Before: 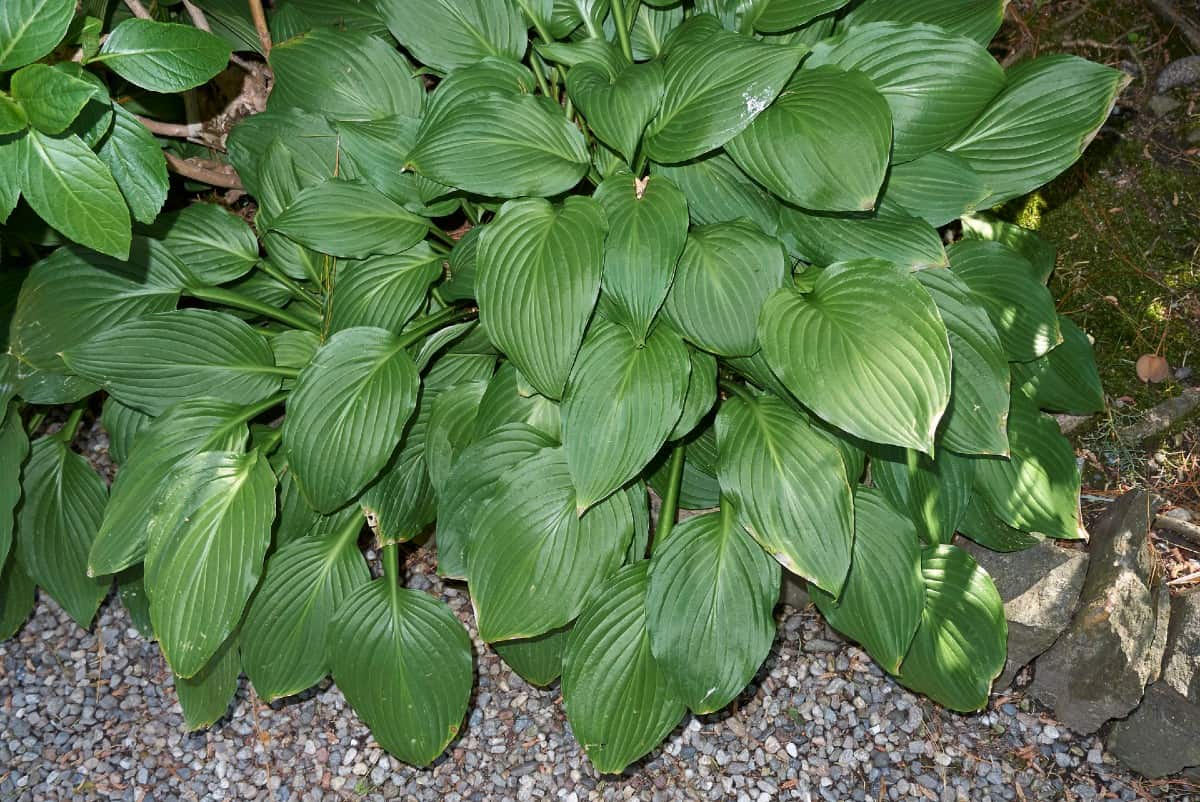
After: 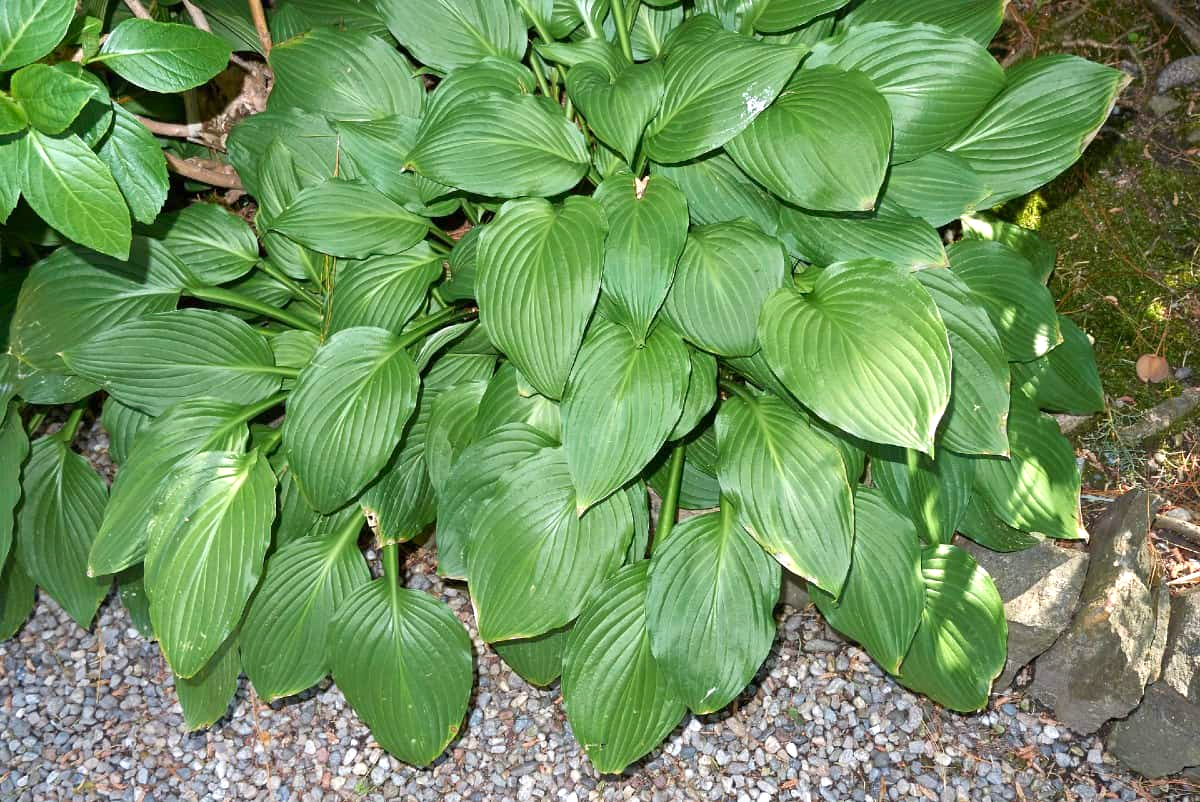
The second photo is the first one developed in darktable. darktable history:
levels: white 99.96%, levels [0, 0.435, 0.917]
exposure: exposure 0.21 EV, compensate exposure bias true, compensate highlight preservation false
